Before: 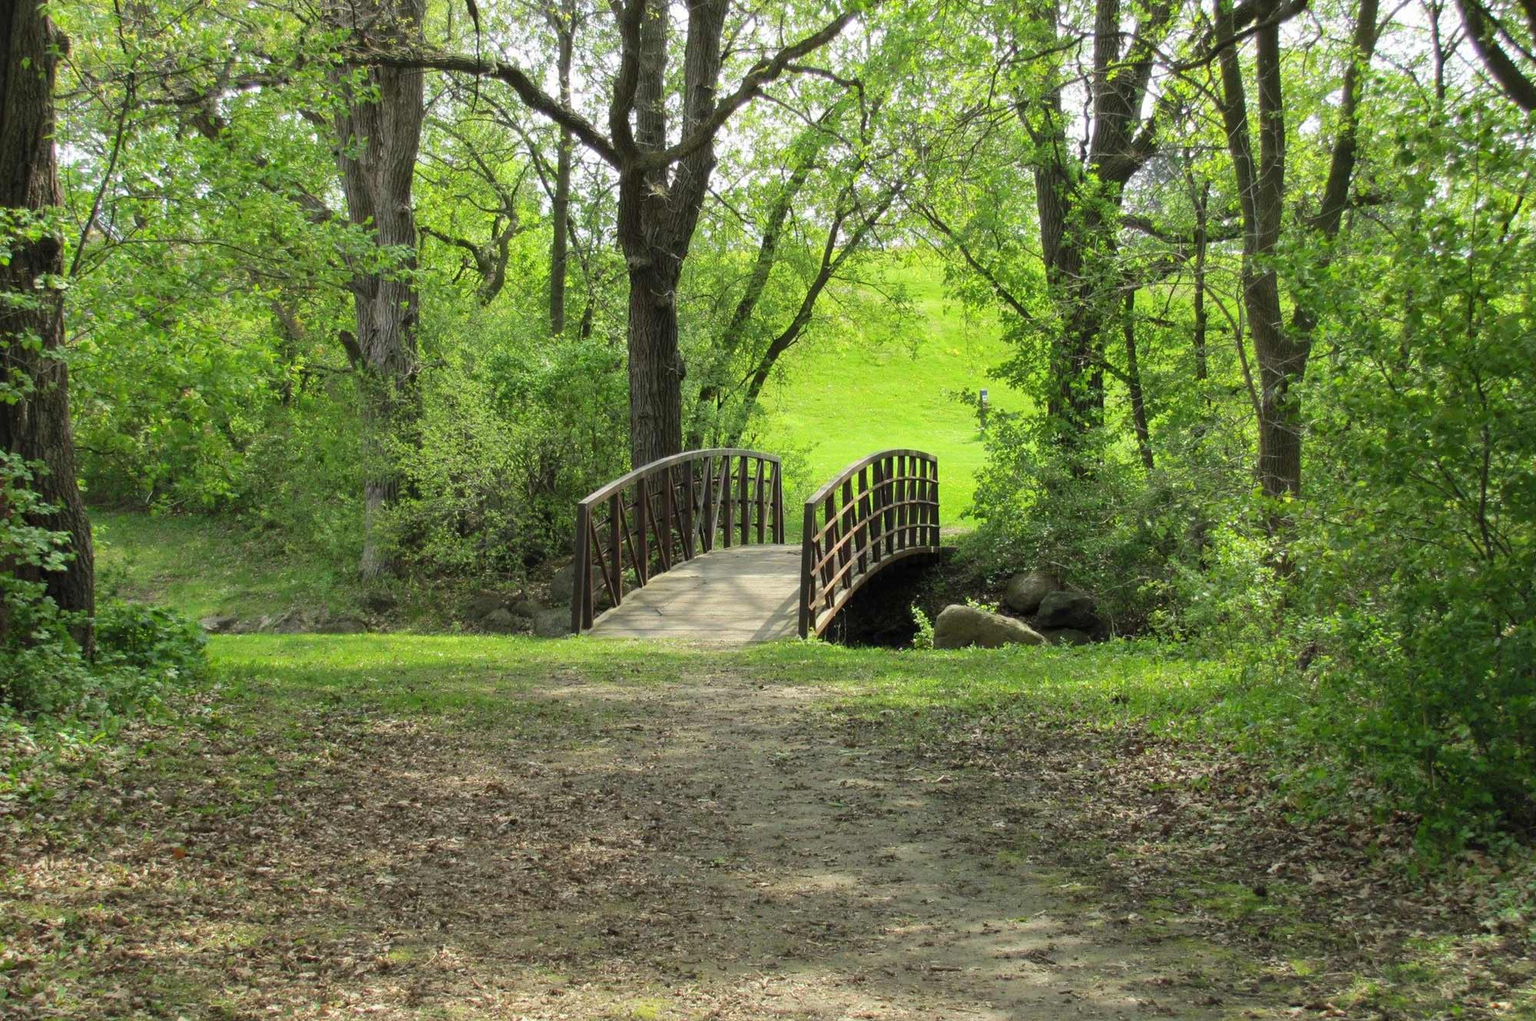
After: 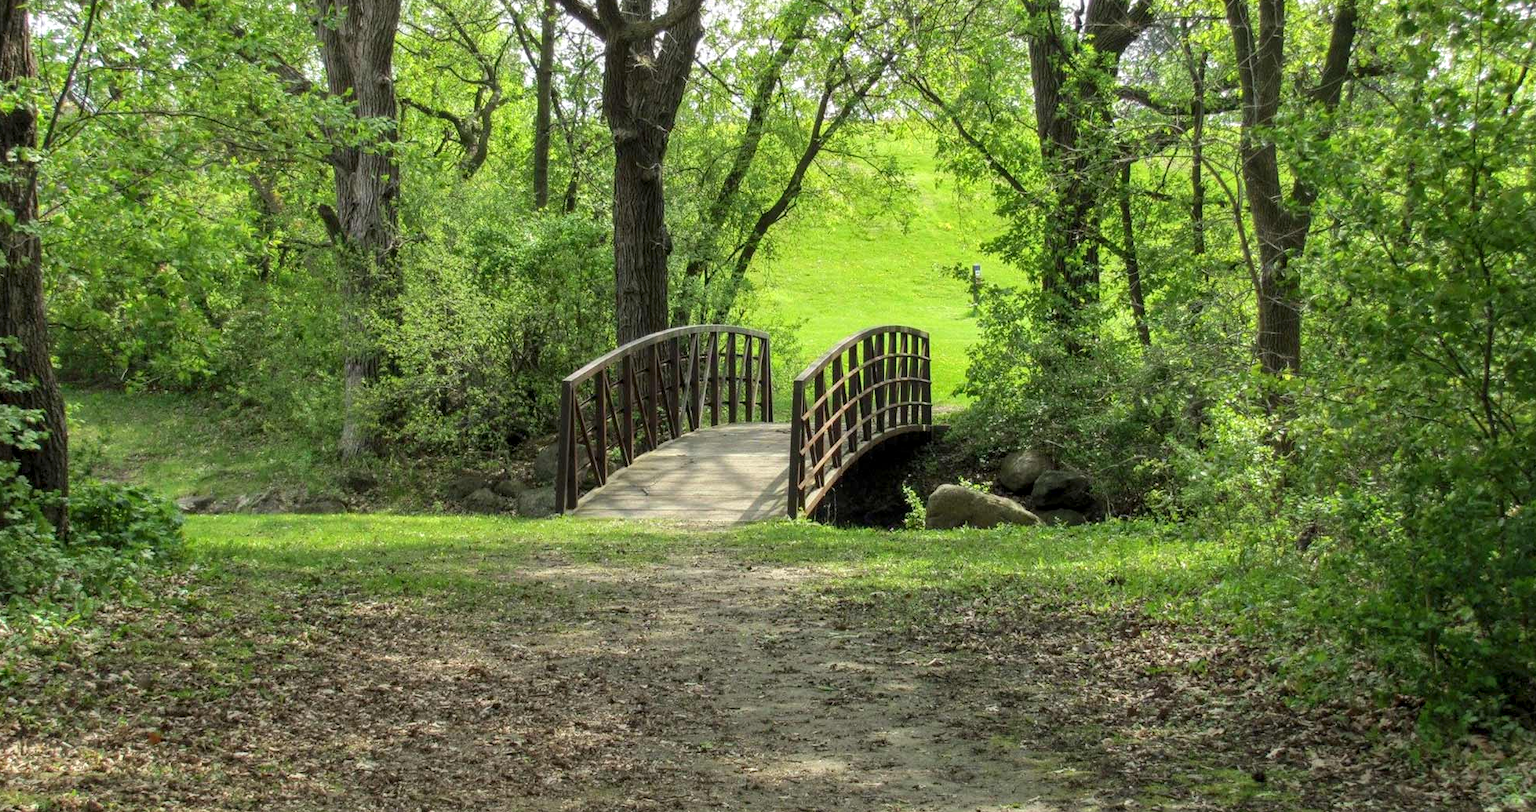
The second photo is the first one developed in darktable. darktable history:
local contrast: detail 130%
crop and rotate: left 1.814%, top 12.818%, right 0.25%, bottom 9.225%
